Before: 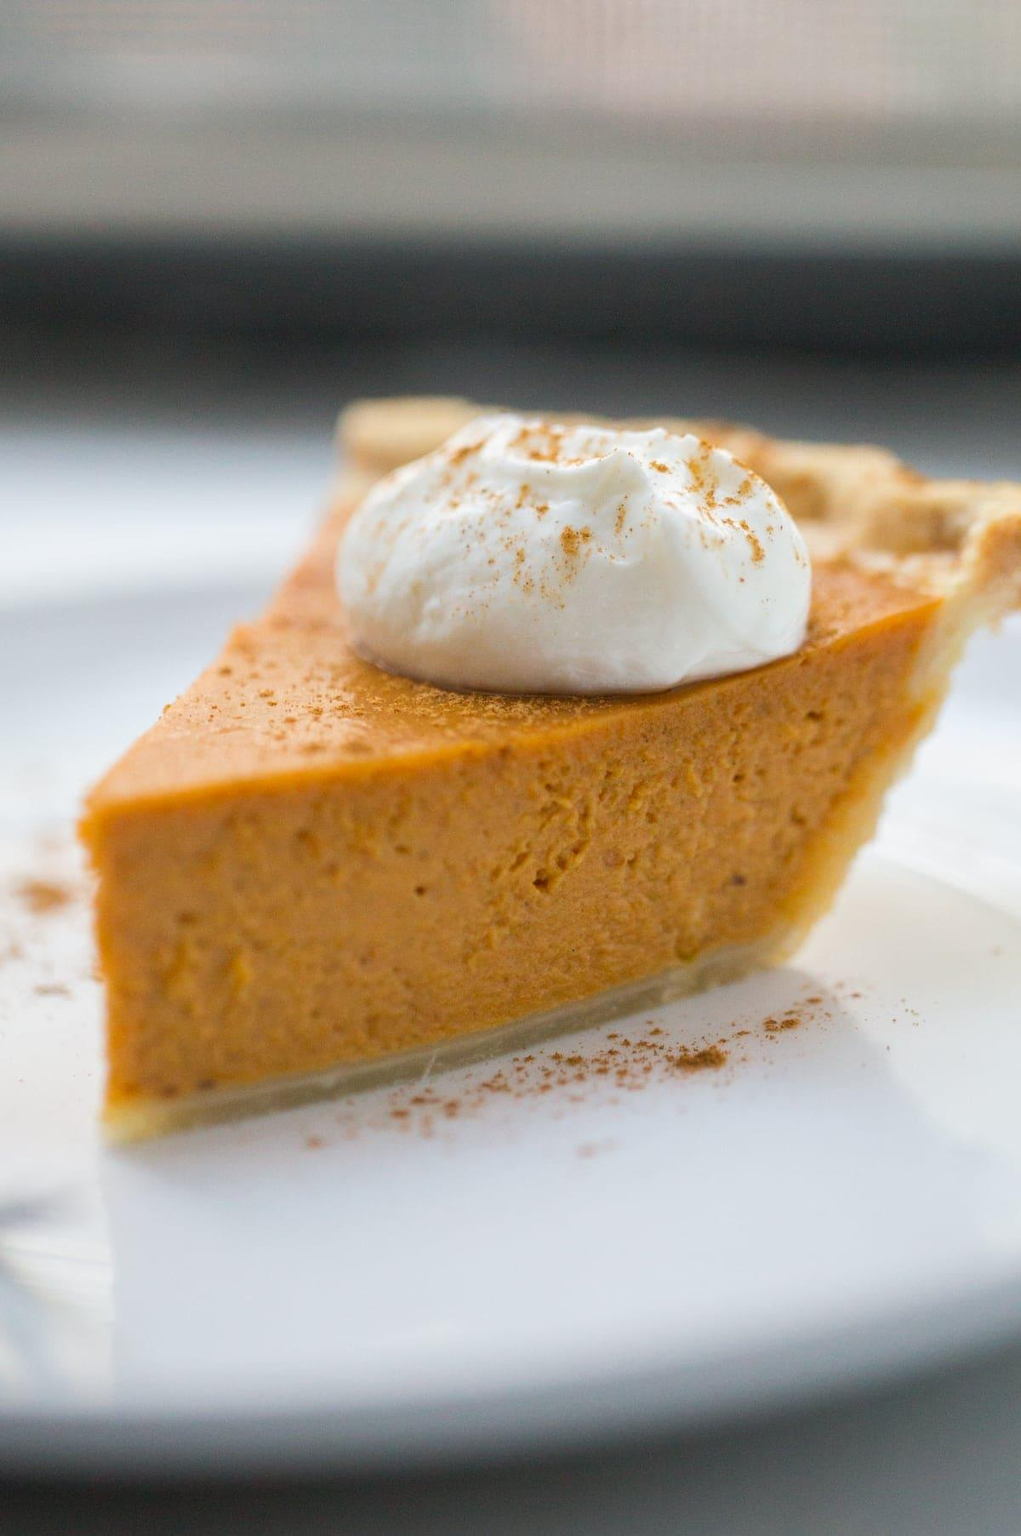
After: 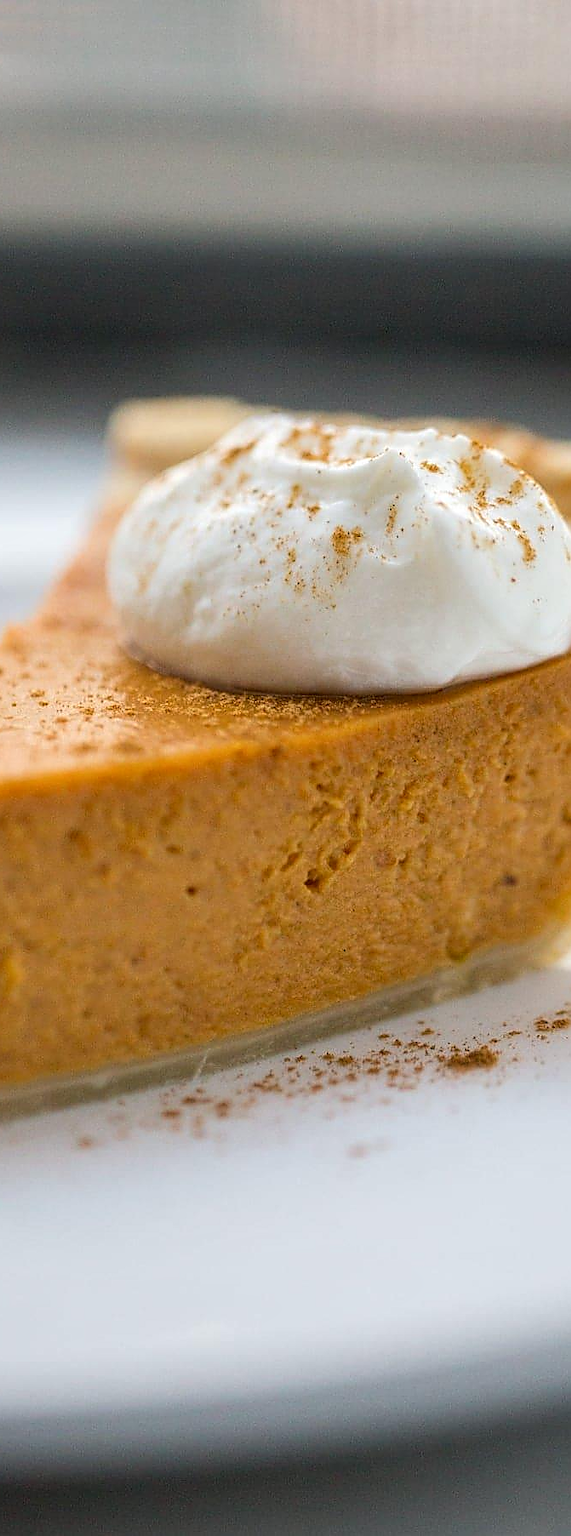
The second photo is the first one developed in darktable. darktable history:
sharpen: radius 1.364, amount 1.255, threshold 0.657
local contrast: on, module defaults
crop and rotate: left 22.453%, right 21.543%
